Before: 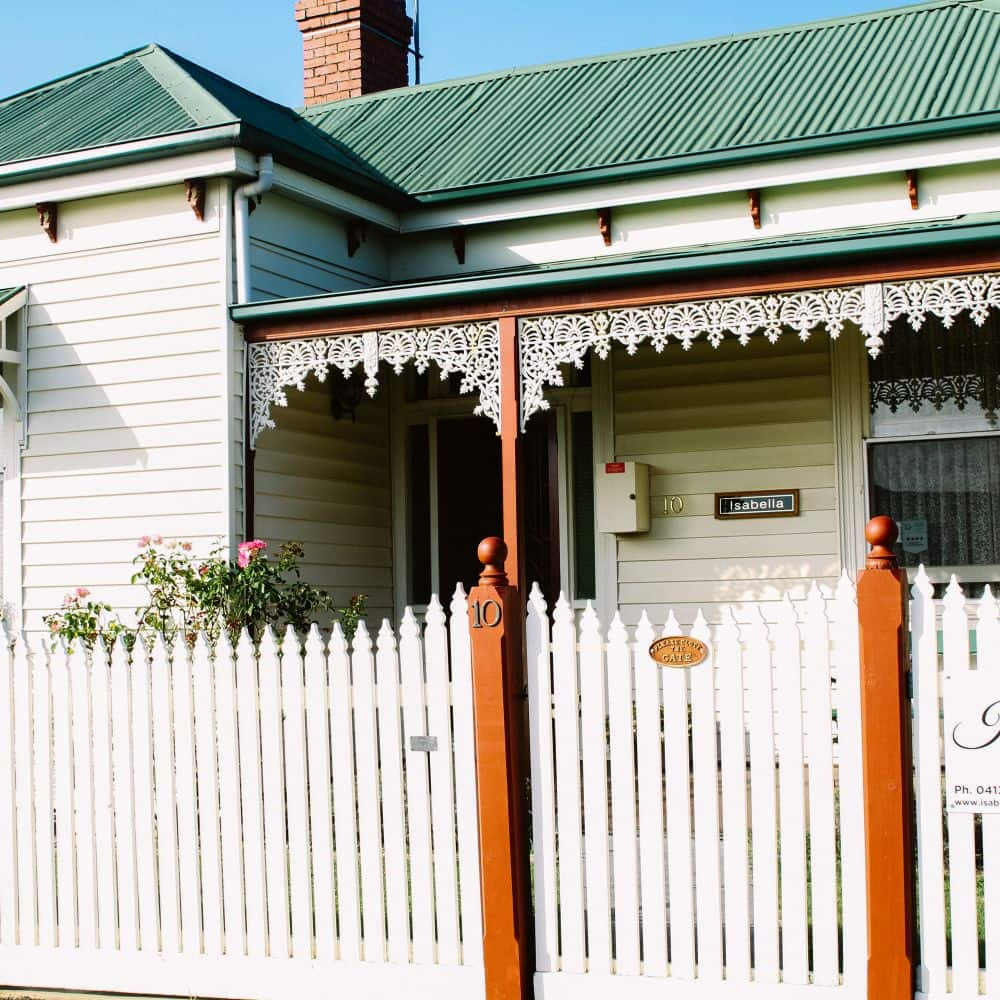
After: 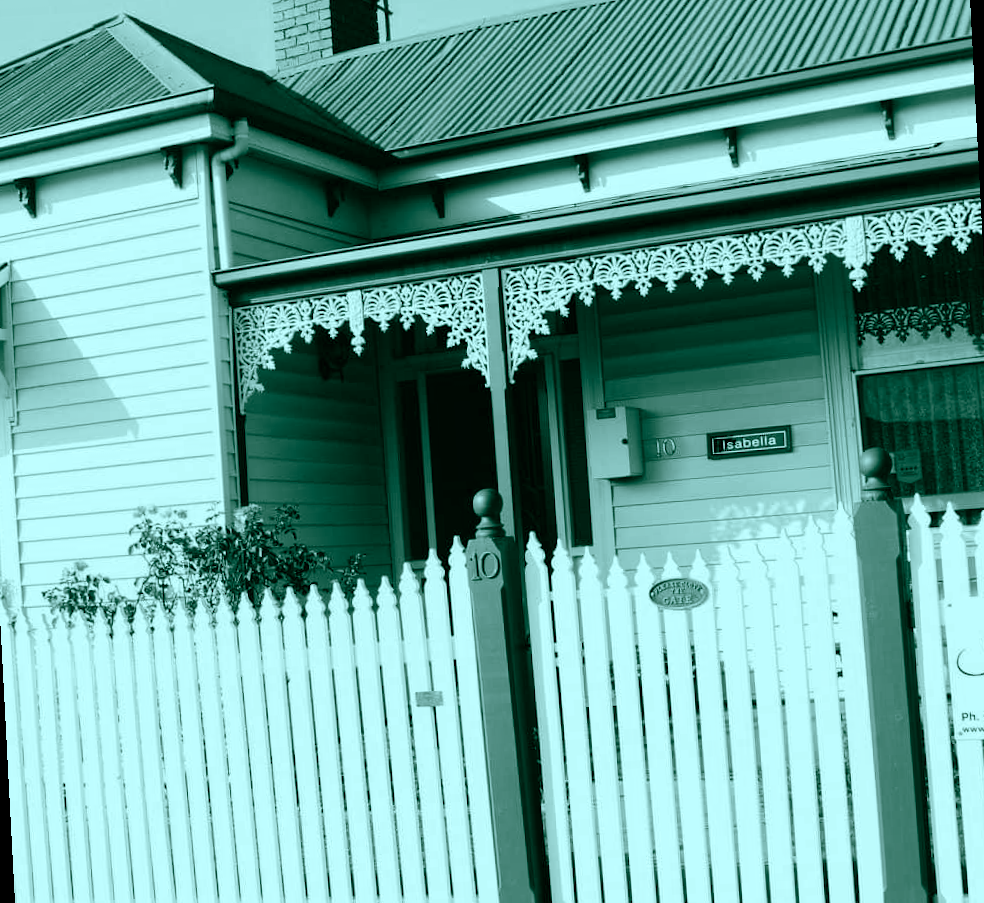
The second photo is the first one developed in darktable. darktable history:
color balance rgb: shadows lift › chroma 11.71%, shadows lift › hue 133.46°, power › chroma 2.15%, power › hue 166.83°, highlights gain › chroma 4%, highlights gain › hue 200.2°, perceptual saturation grading › global saturation 18.05%
color calibration: output gray [0.21, 0.42, 0.37, 0], gray › normalize channels true, illuminant same as pipeline (D50), adaptation XYZ, x 0.346, y 0.359, gamut compression 0
rotate and perspective: rotation -3°, crop left 0.031, crop right 0.968, crop top 0.07, crop bottom 0.93
